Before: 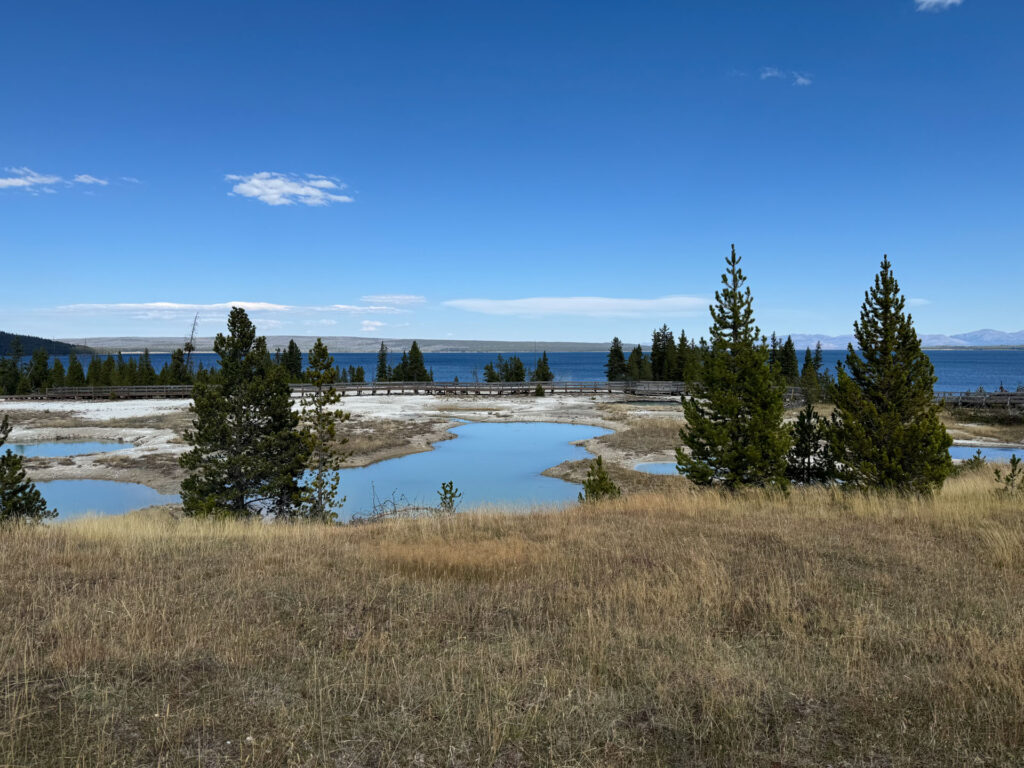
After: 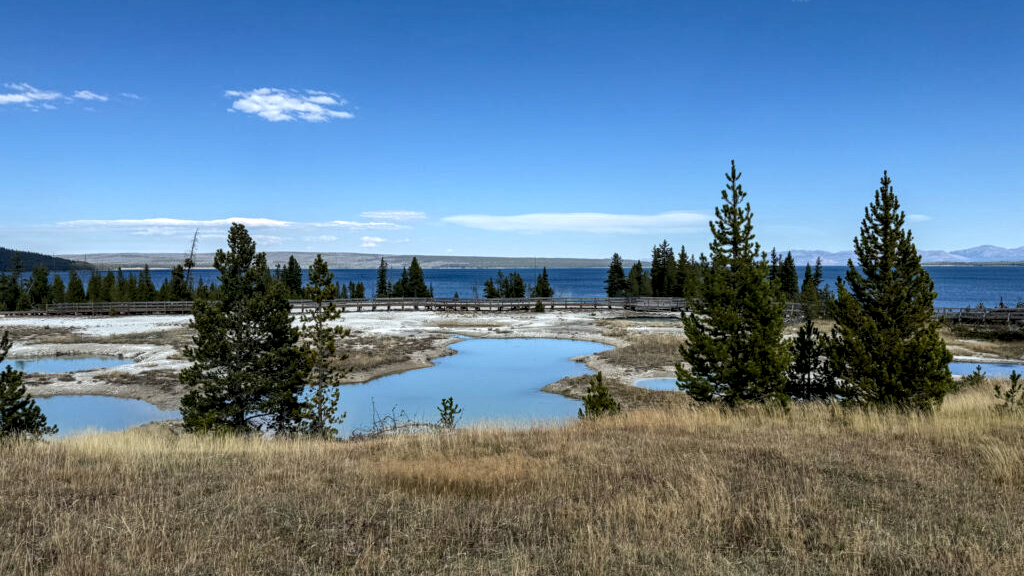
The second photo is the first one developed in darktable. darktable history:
rotate and perspective: crop left 0, crop top 0
white balance: red 0.986, blue 1.01
local contrast: detail 144%
shadows and highlights: radius 125.46, shadows 30.51, highlights -30.51, low approximation 0.01, soften with gaussian
crop: top 11.038%, bottom 13.962%
